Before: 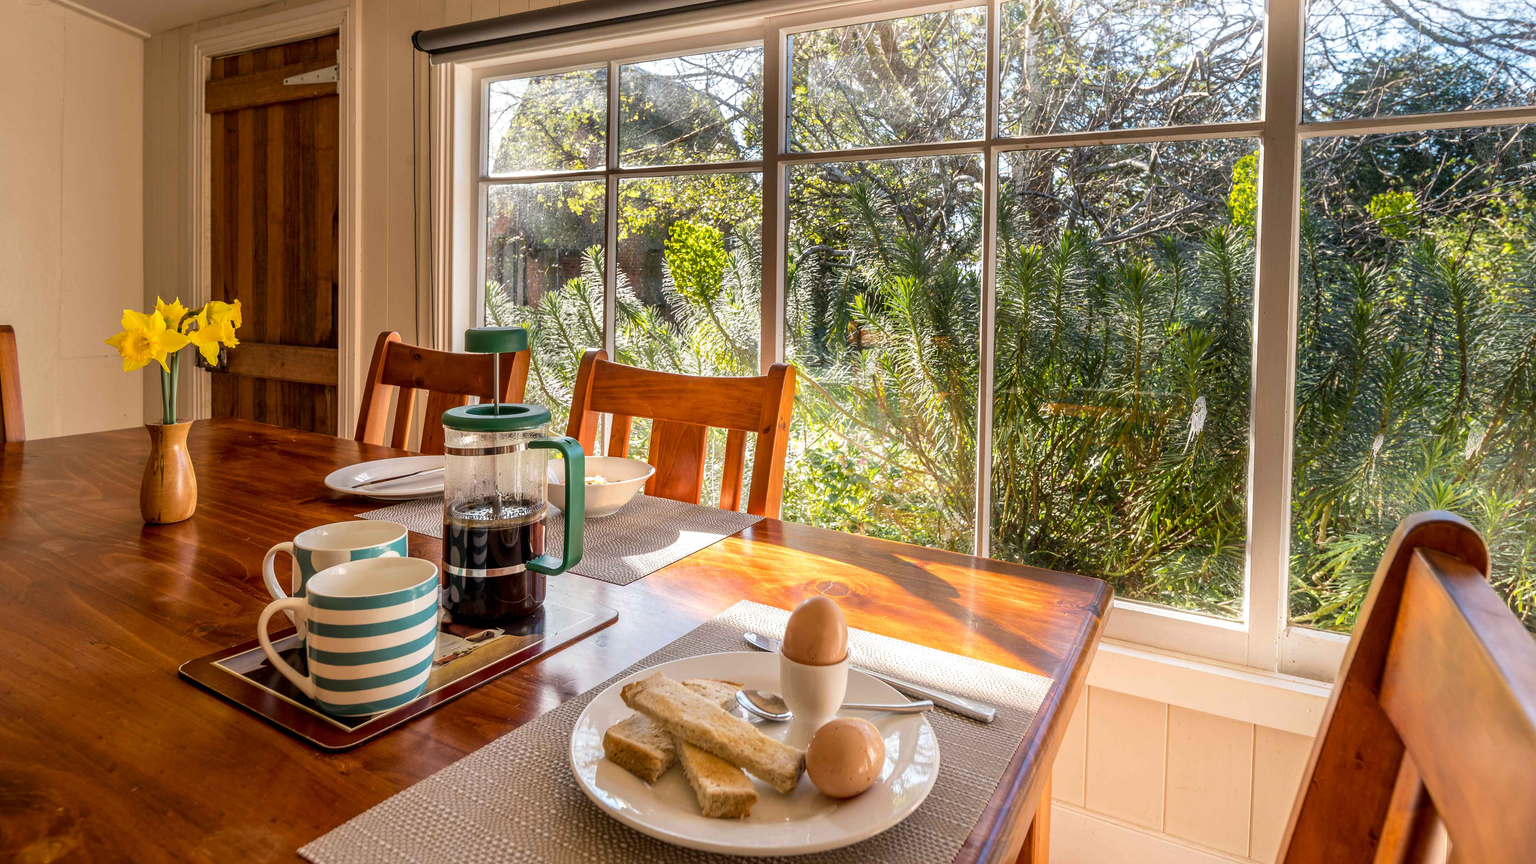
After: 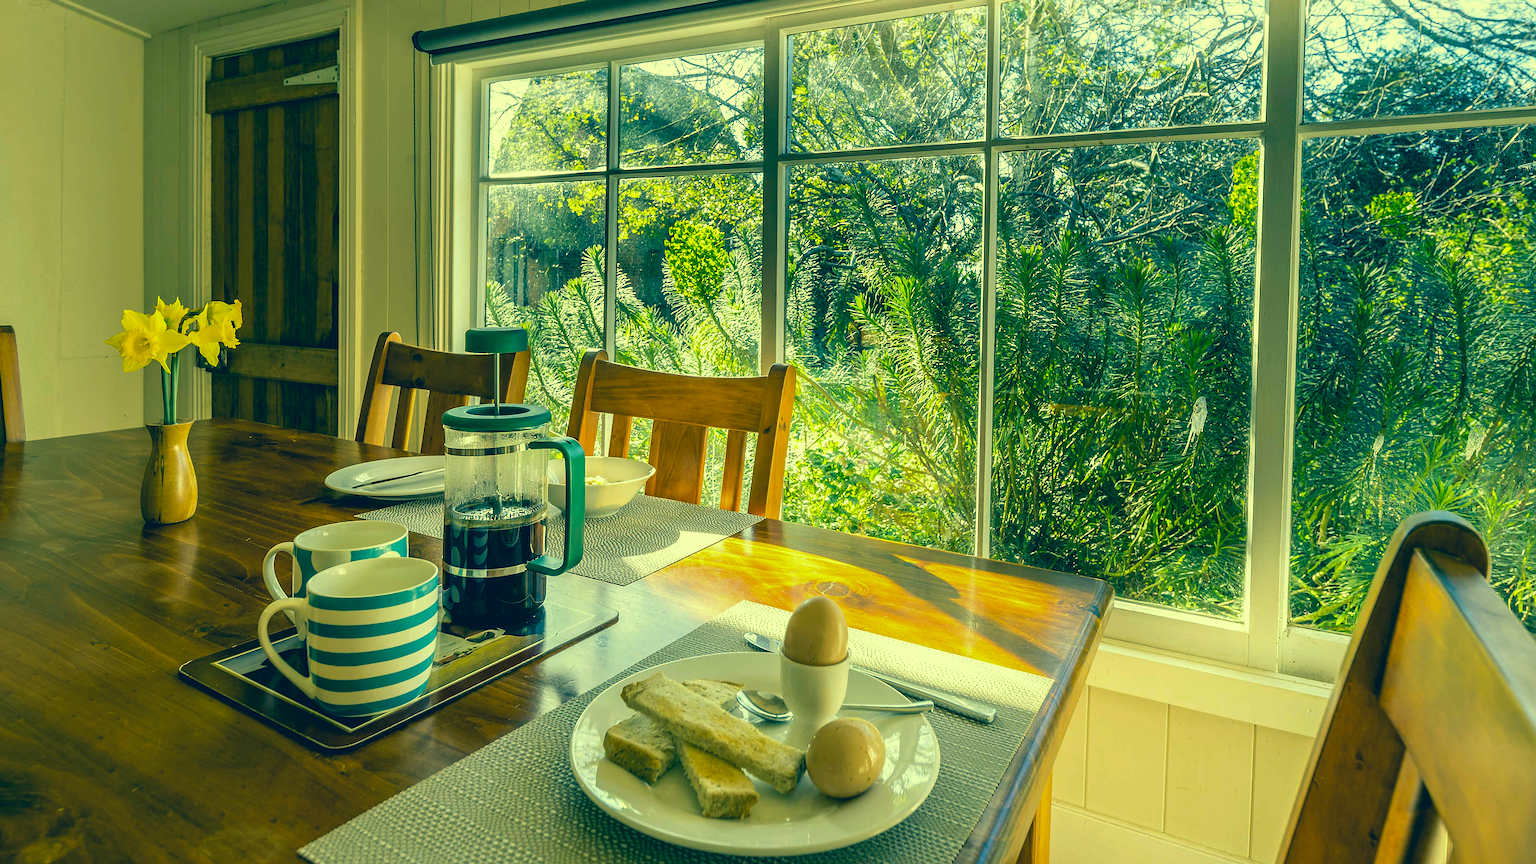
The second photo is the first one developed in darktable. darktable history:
sharpen: on, module defaults
color correction: highlights a* -15.58, highlights b* 40, shadows a* -40, shadows b* -26.18
